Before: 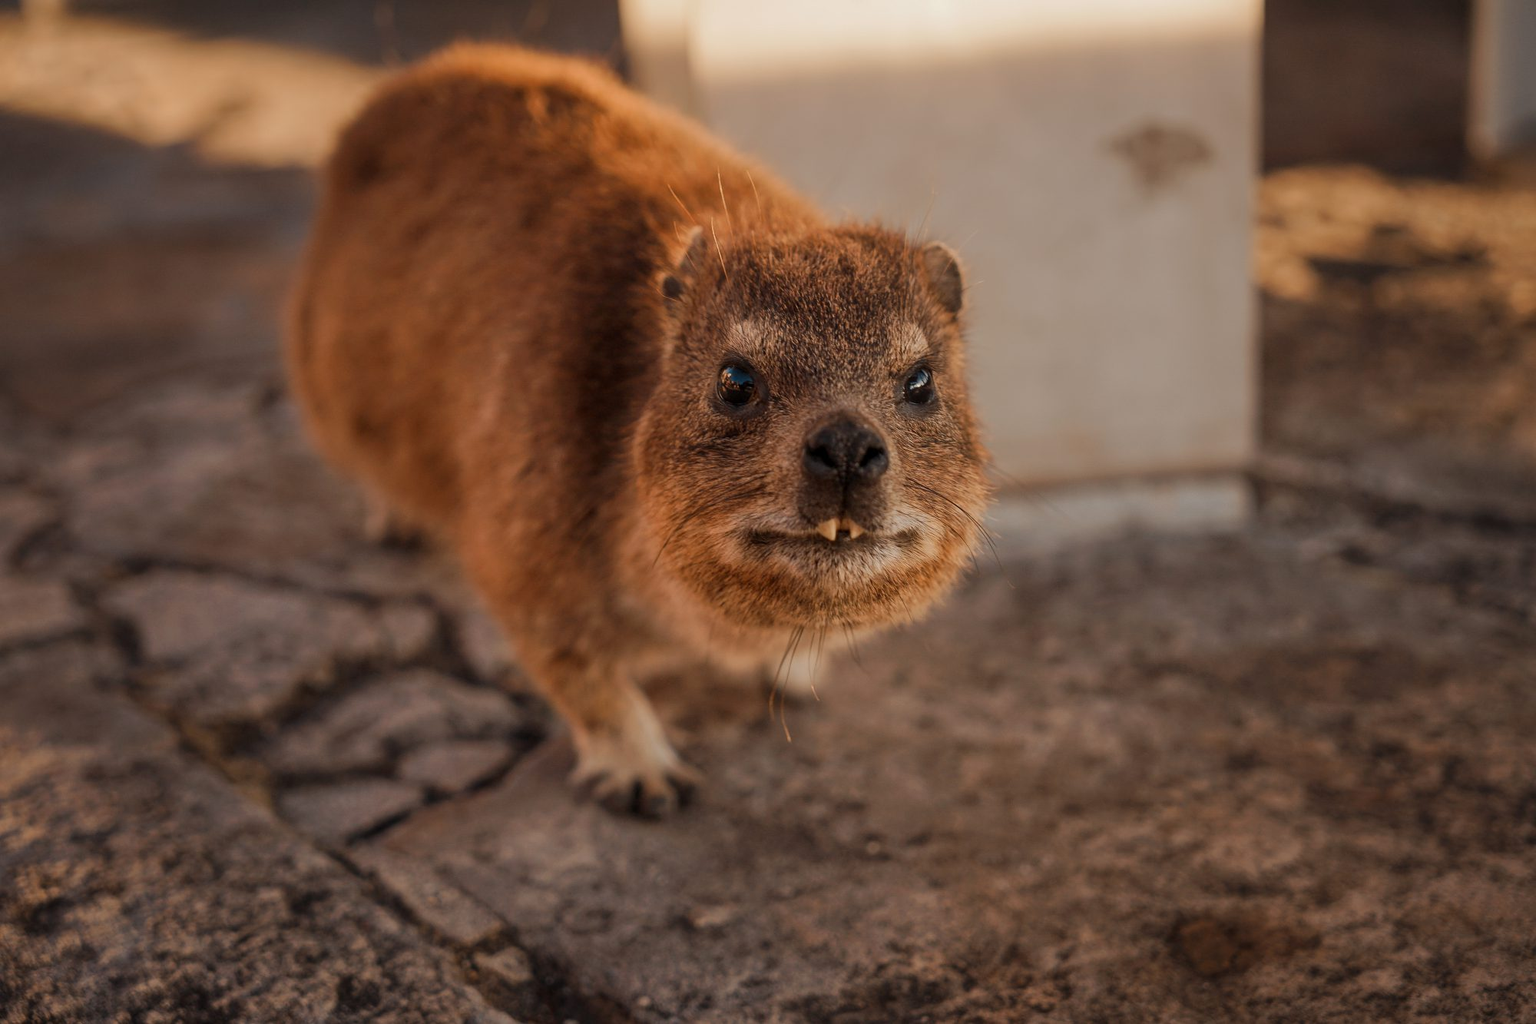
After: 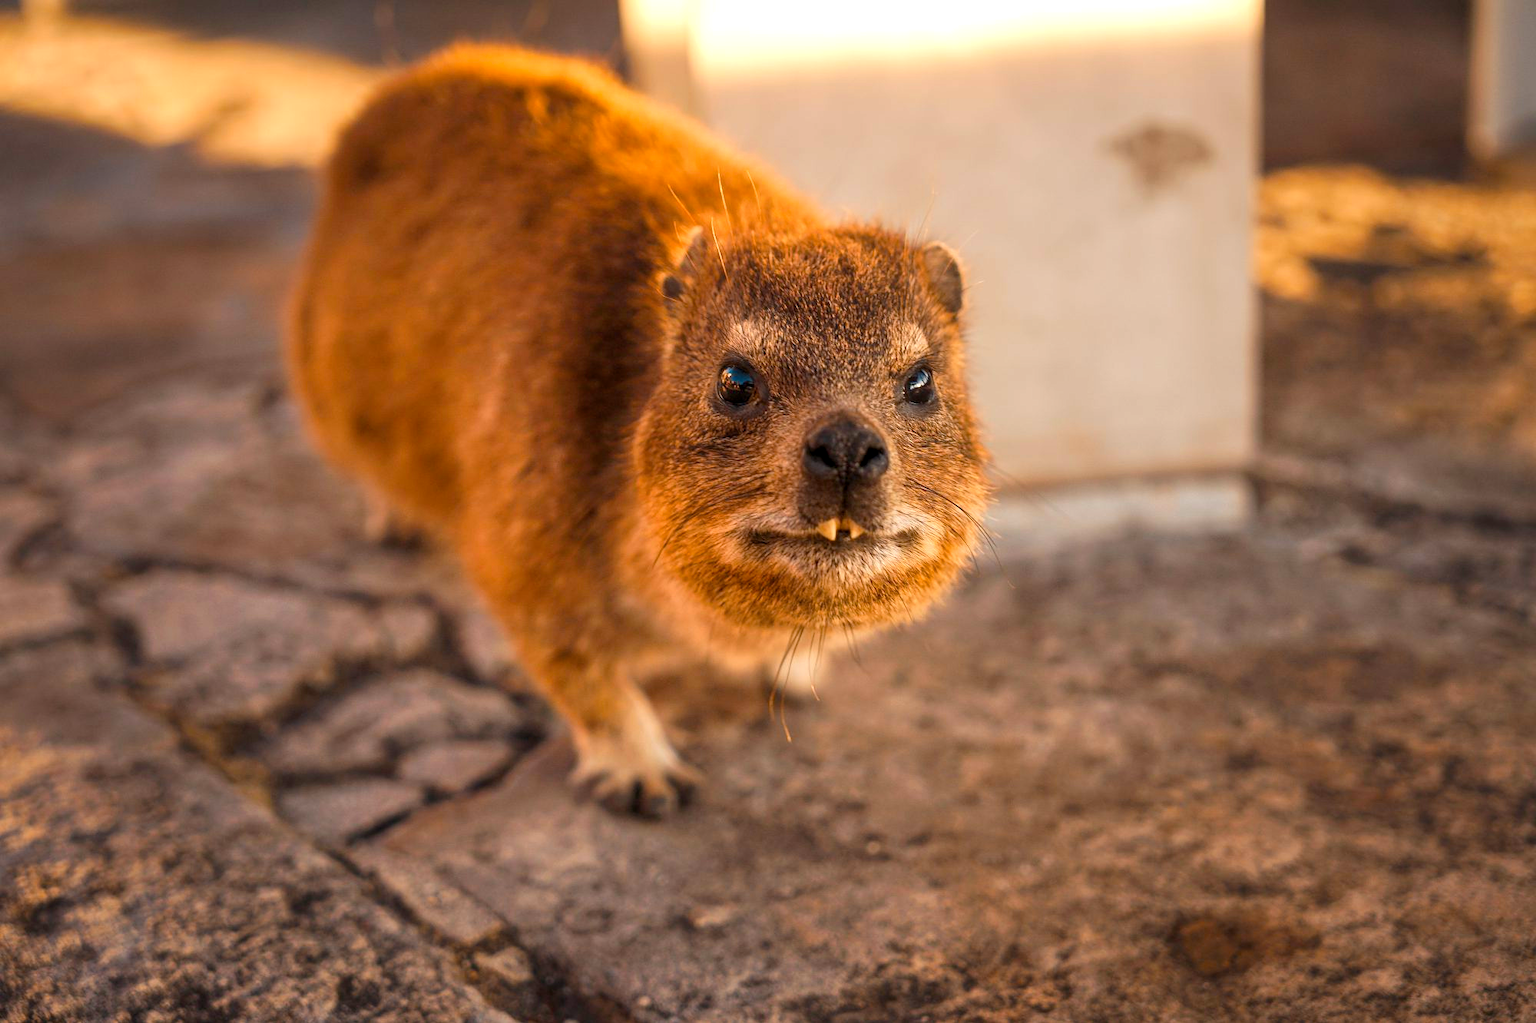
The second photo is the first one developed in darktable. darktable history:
color balance rgb: perceptual saturation grading › global saturation 20%, global vibrance 20%
exposure: black level correction 0.001, exposure 0.955 EV, compensate exposure bias true, compensate highlight preservation false
